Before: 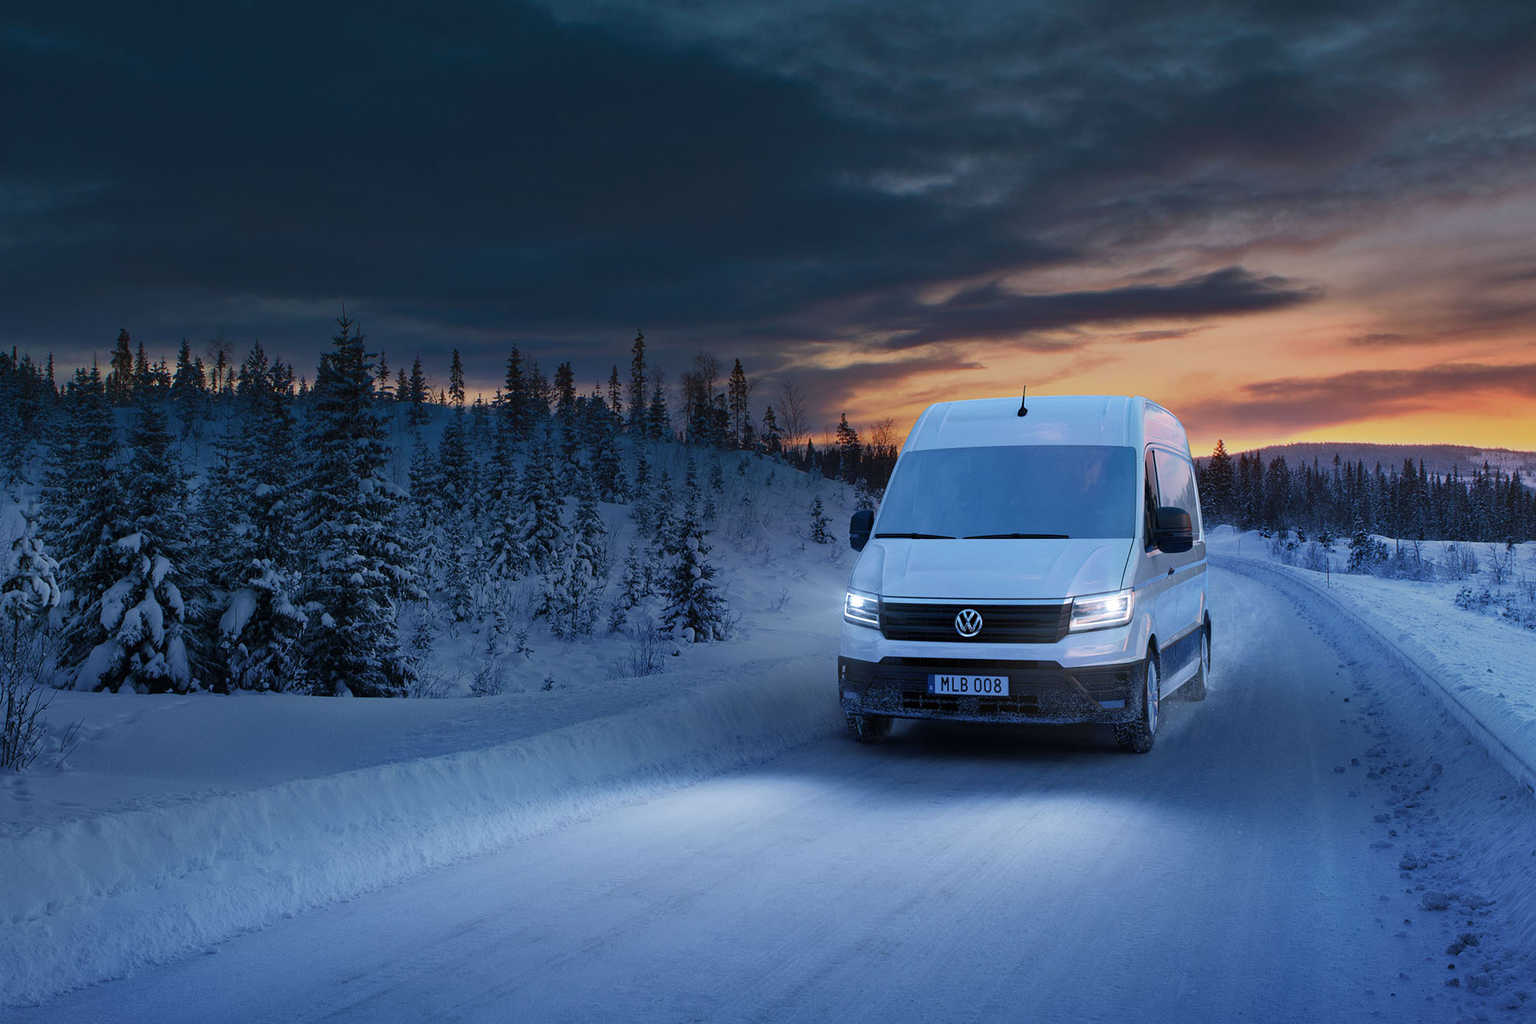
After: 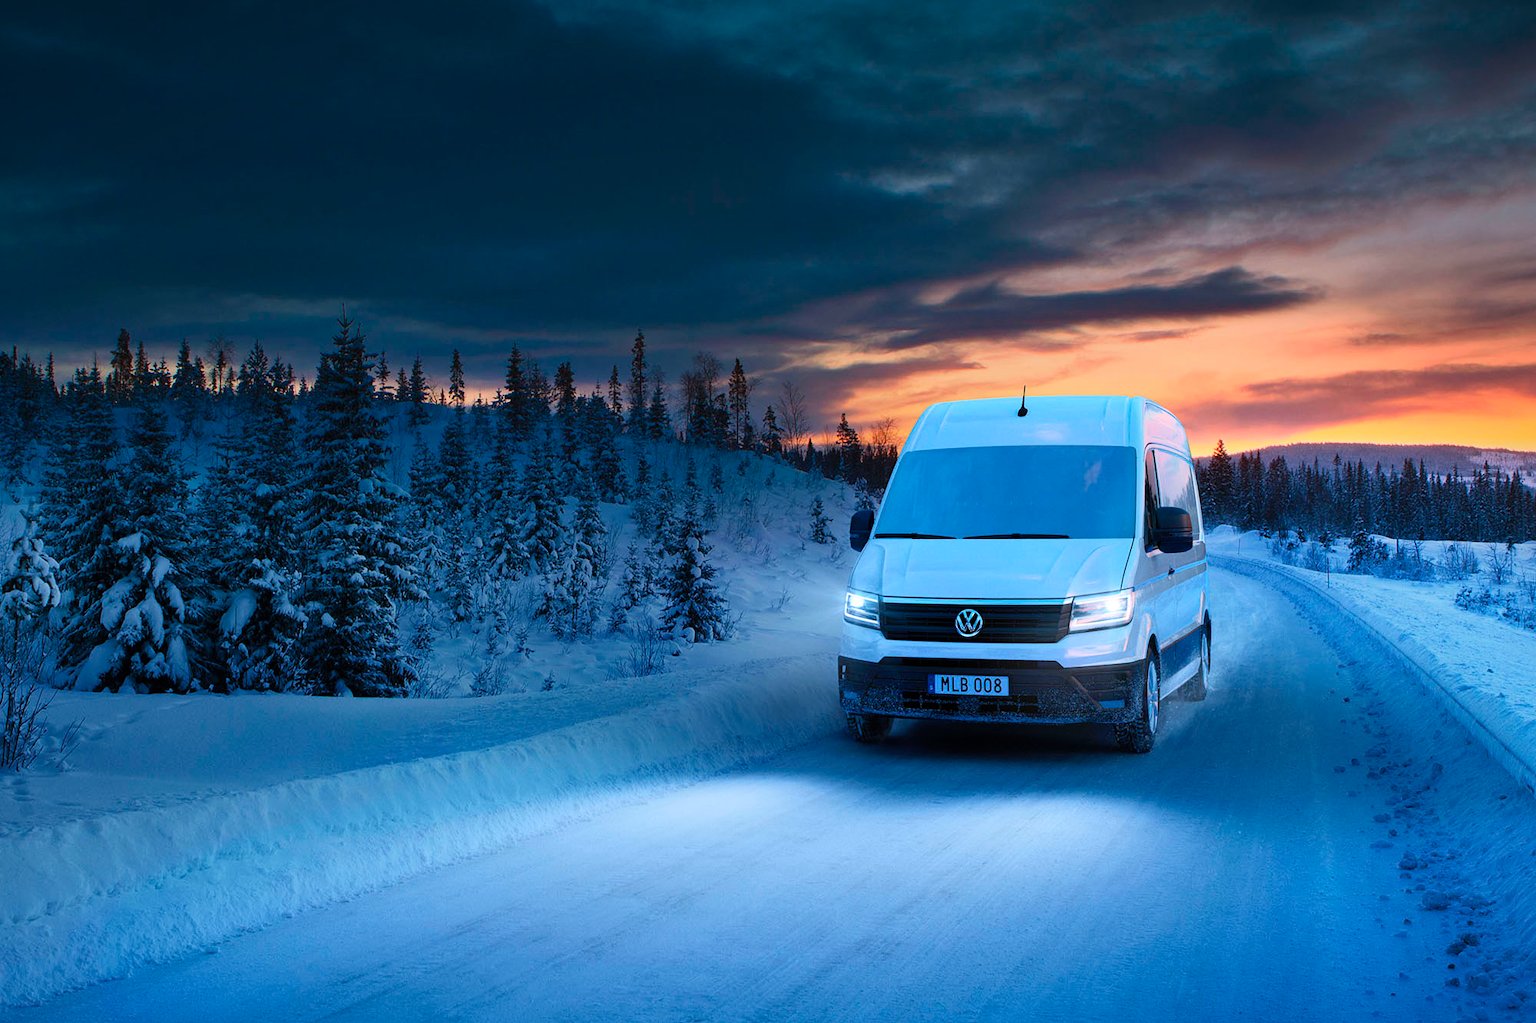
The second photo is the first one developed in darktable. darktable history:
contrast brightness saturation: contrast 0.2, brightness 0.16, saturation 0.22
vignetting: fall-off start 97.52%, fall-off radius 100%, brightness -0.574, saturation 0, center (-0.027, 0.404), width/height ratio 1.368, unbound false
